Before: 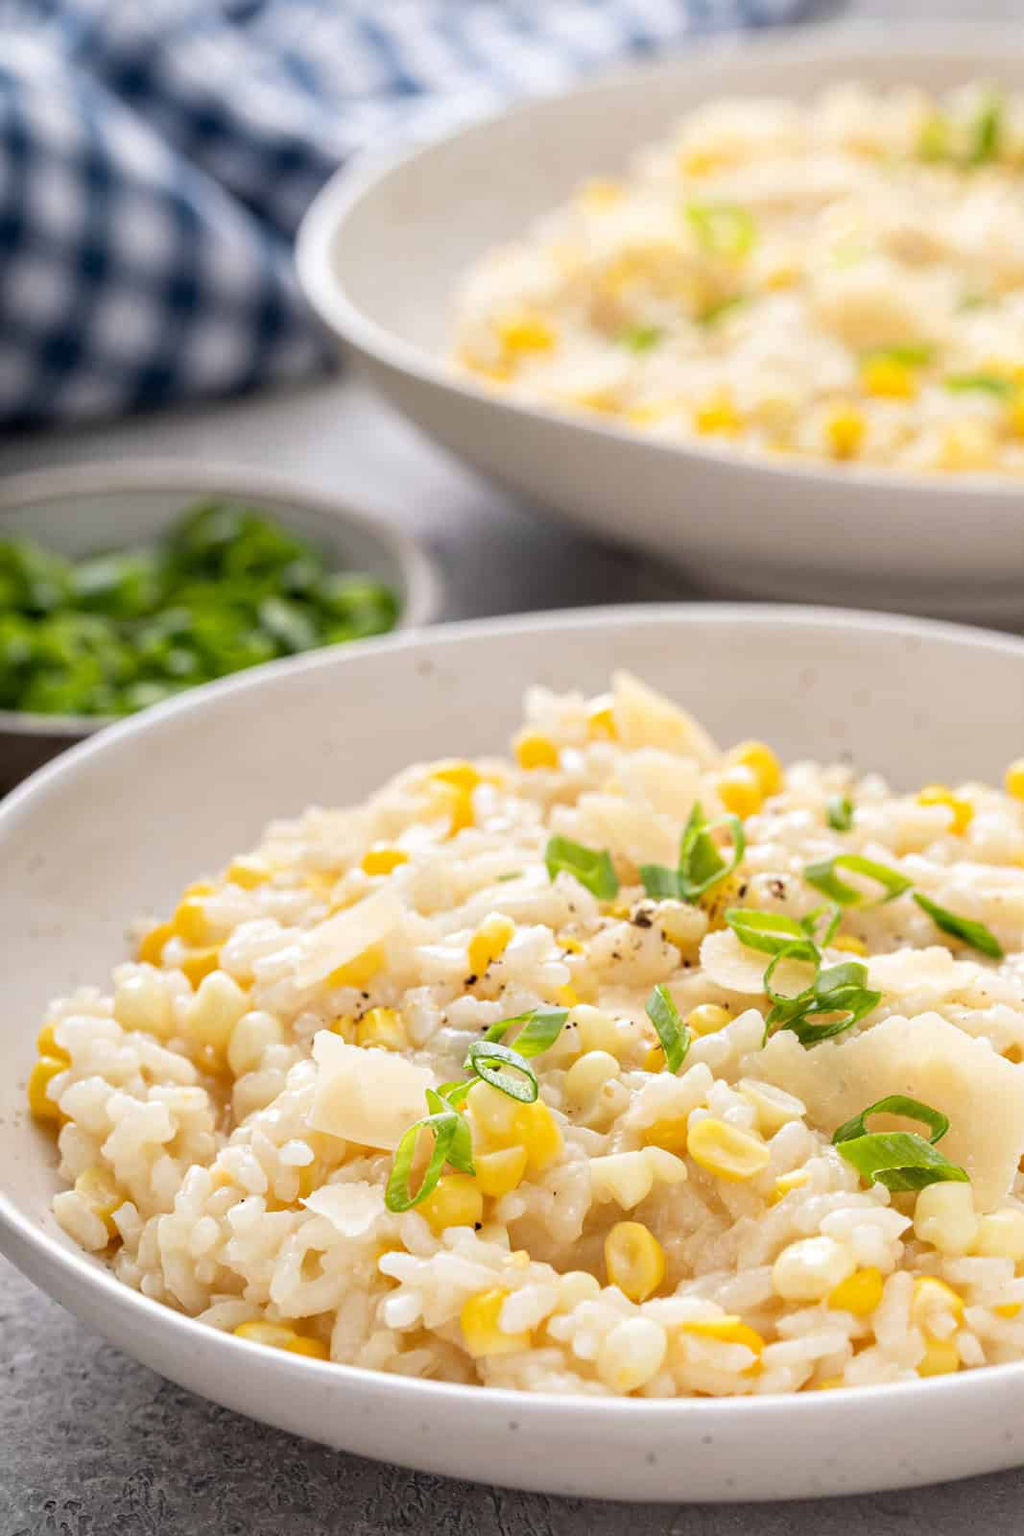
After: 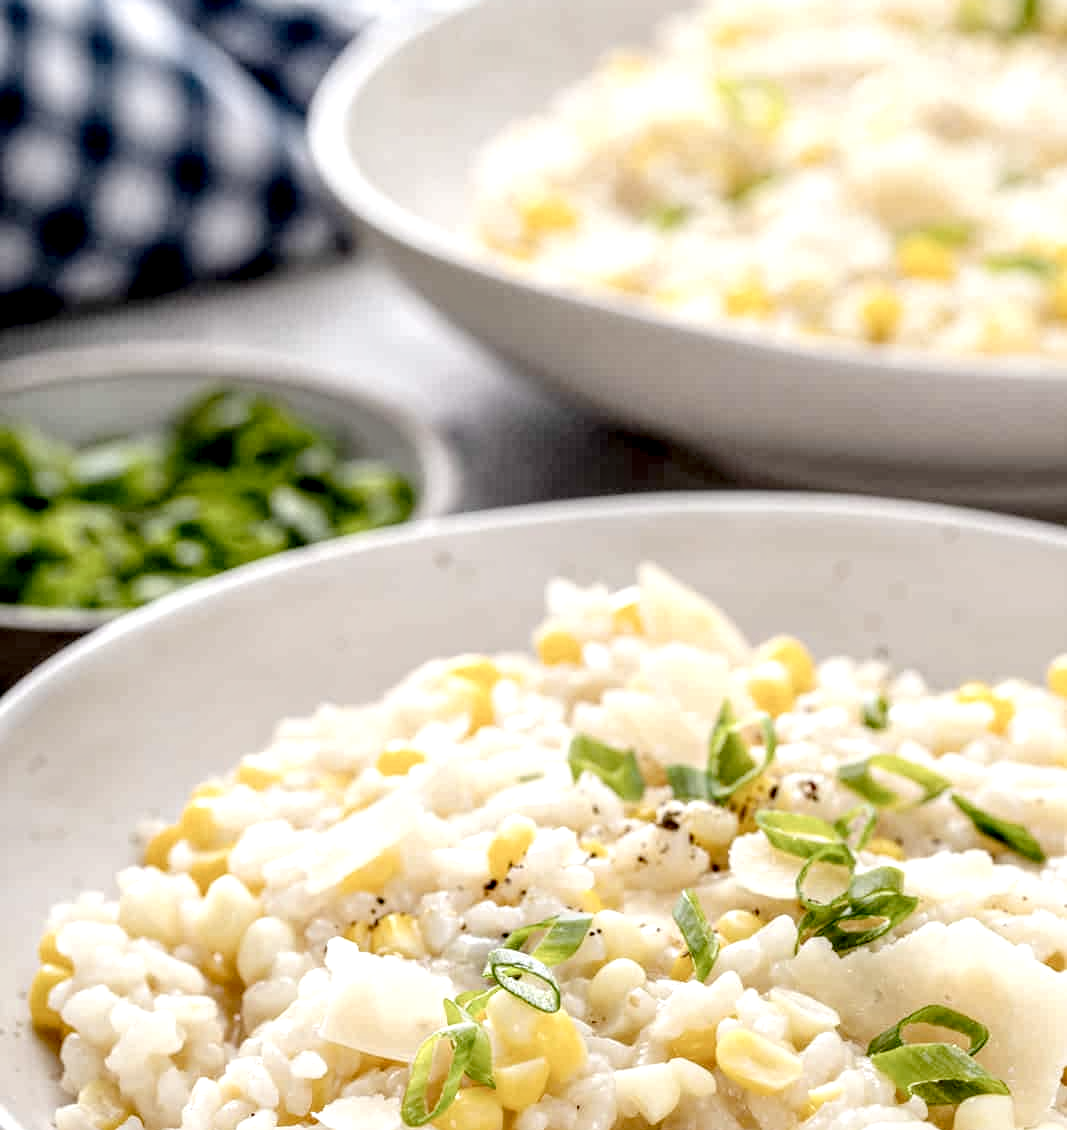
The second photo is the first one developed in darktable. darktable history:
local contrast: highlights 64%, shadows 54%, detail 169%, midtone range 0.516
color correction: highlights b* -0.028, saturation 0.78
tone curve: curves: ch0 [(0, 0) (0.003, 0.01) (0.011, 0.01) (0.025, 0.011) (0.044, 0.019) (0.069, 0.032) (0.1, 0.054) (0.136, 0.088) (0.177, 0.138) (0.224, 0.214) (0.277, 0.297) (0.335, 0.391) (0.399, 0.469) (0.468, 0.551) (0.543, 0.622) (0.623, 0.699) (0.709, 0.775) (0.801, 0.85) (0.898, 0.929) (1, 1)], preserve colors none
crop and rotate: top 8.555%, bottom 20.777%
